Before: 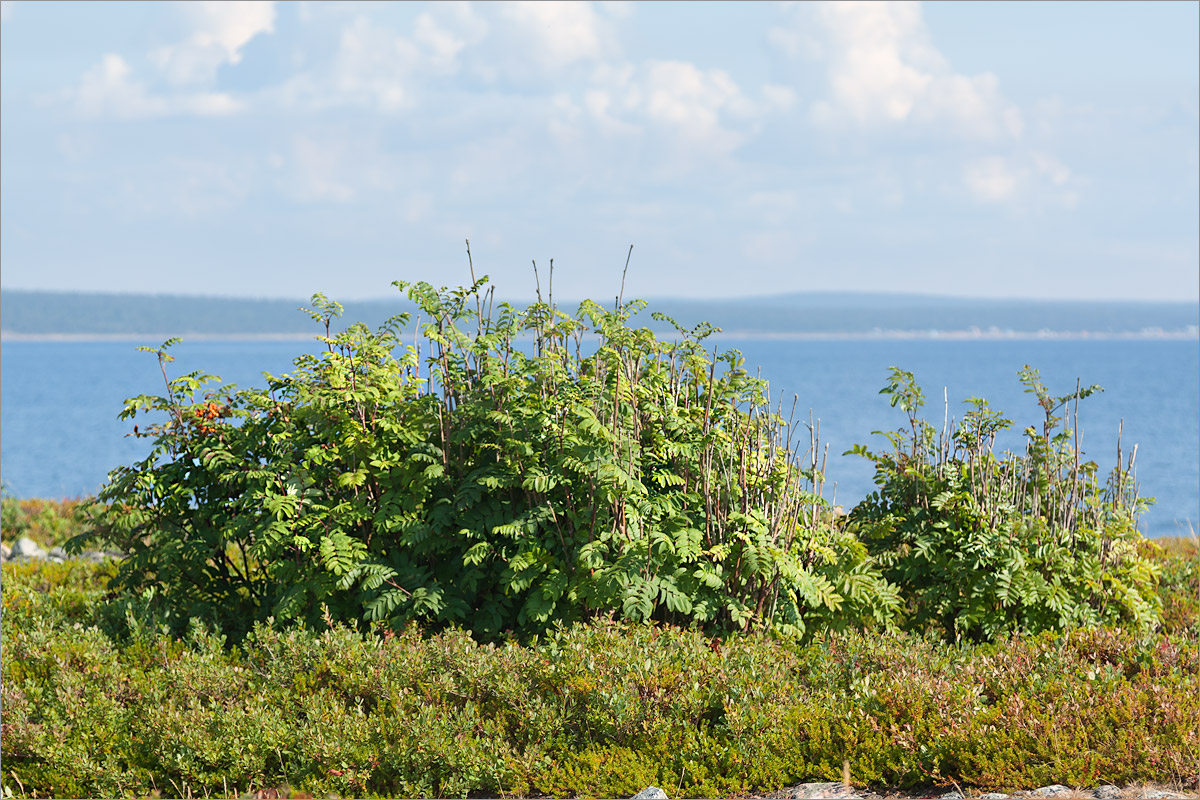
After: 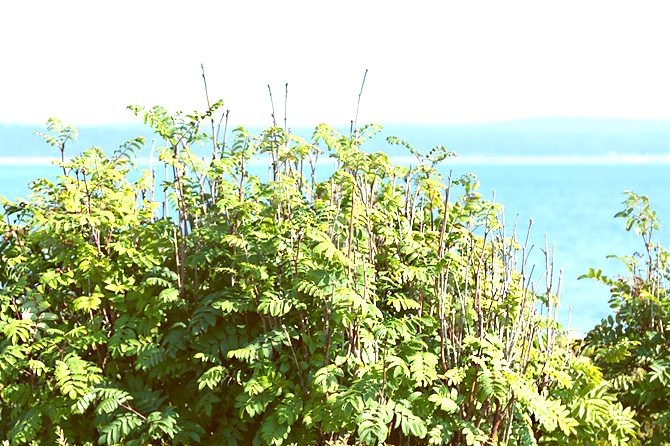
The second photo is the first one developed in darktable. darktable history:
crop and rotate: left 22.13%, top 22.054%, right 22.026%, bottom 22.102%
color balance: lift [1, 1.015, 1.004, 0.985], gamma [1, 0.958, 0.971, 1.042], gain [1, 0.956, 0.977, 1.044]
tone equalizer: on, module defaults
exposure: black level correction -0.002, exposure 1.115 EV, compensate highlight preservation false
